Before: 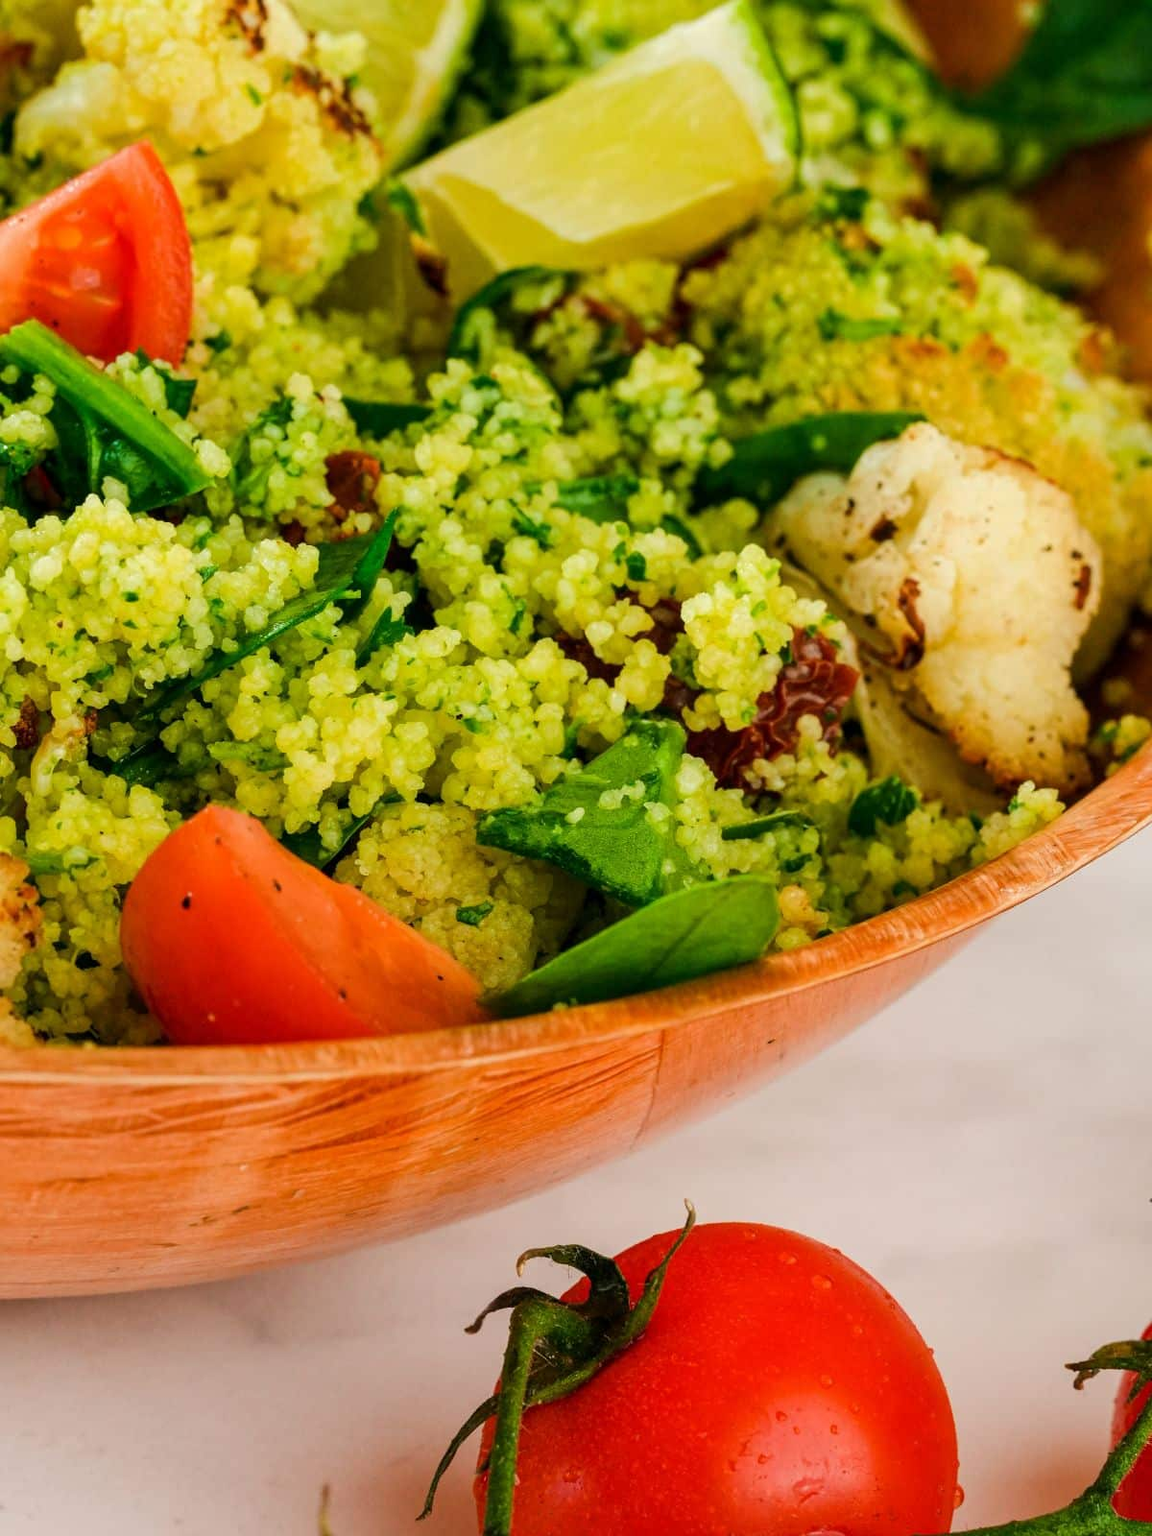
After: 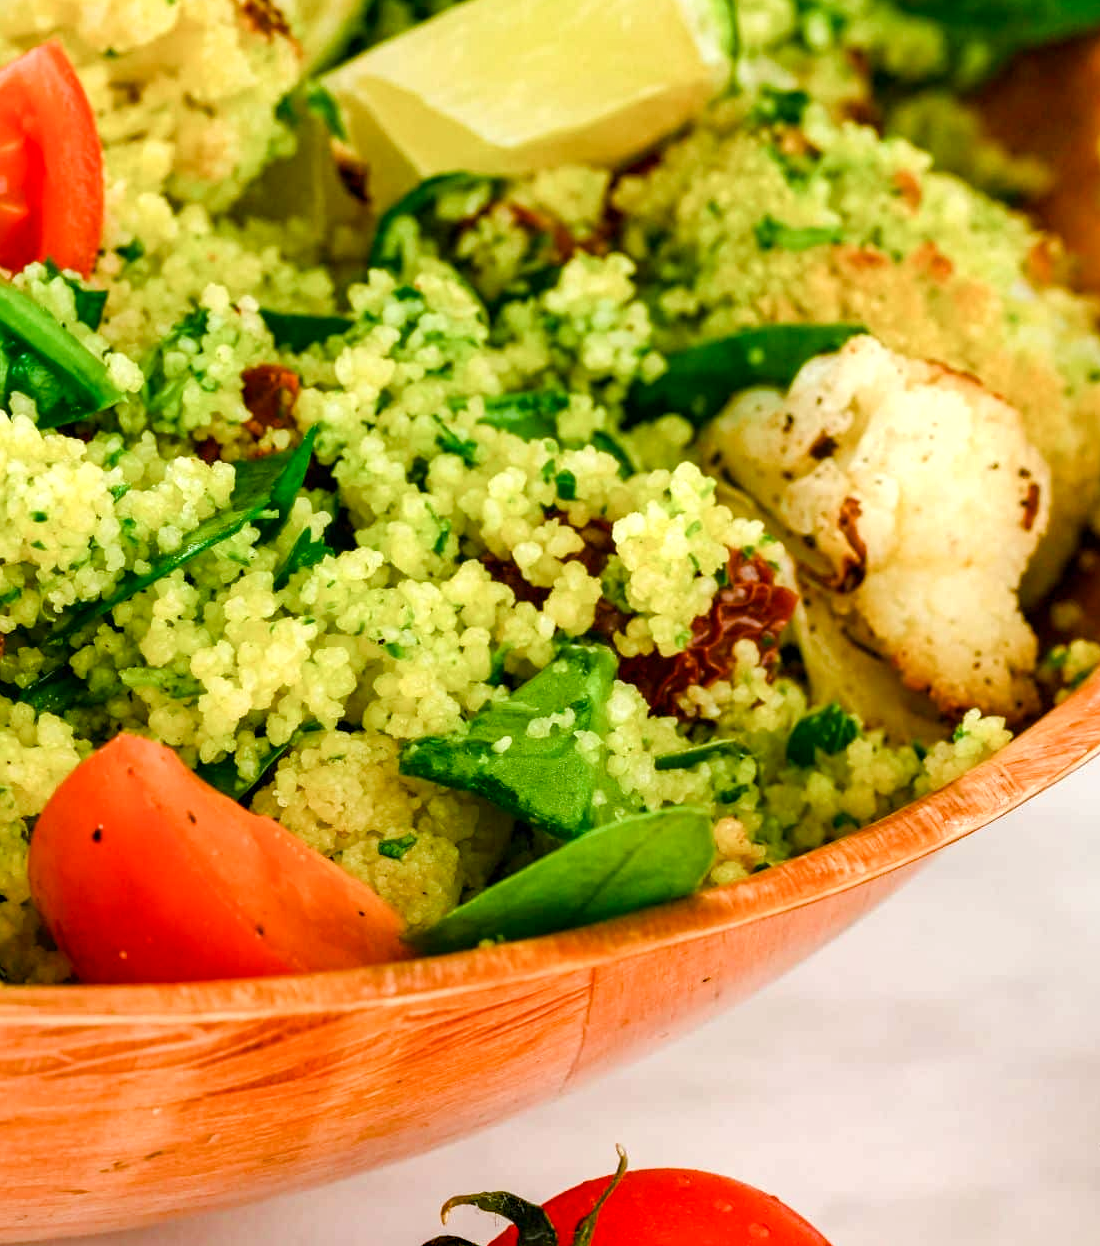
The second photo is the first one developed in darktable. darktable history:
haze removal: compatibility mode true, adaptive false
crop: left 8.155%, top 6.611%, bottom 15.385%
color balance rgb: perceptual saturation grading › global saturation 20%, perceptual saturation grading › highlights -50%, perceptual saturation grading › shadows 30%, perceptual brilliance grading › global brilliance 10%, perceptual brilliance grading › shadows 15%
